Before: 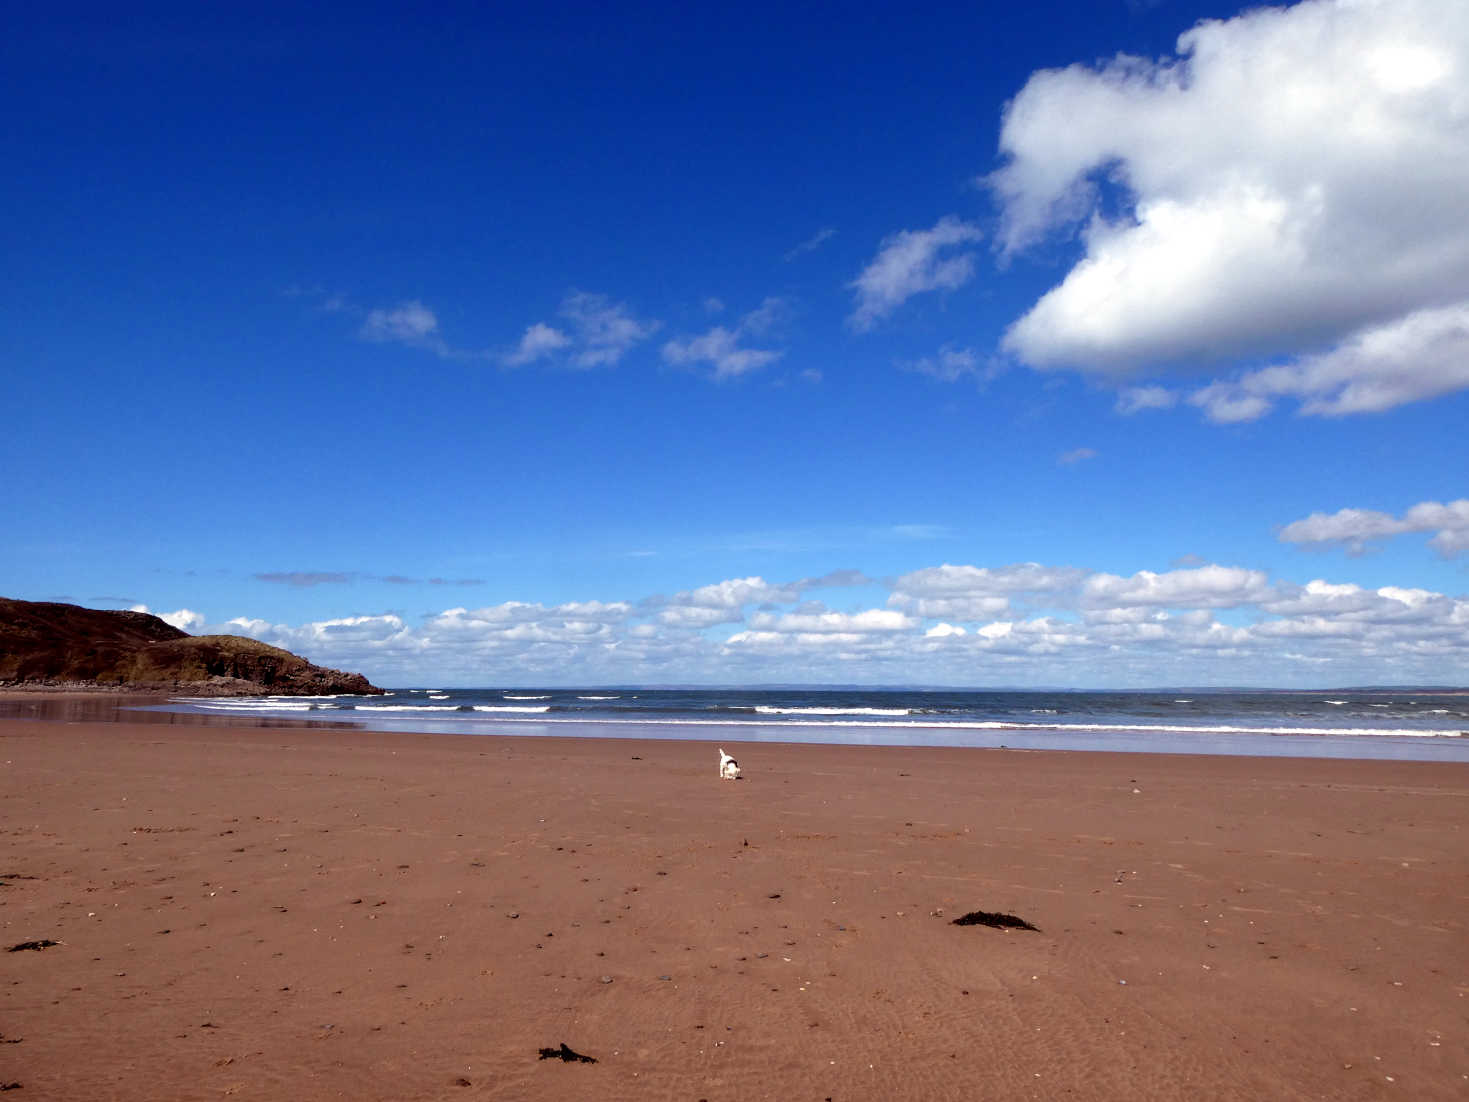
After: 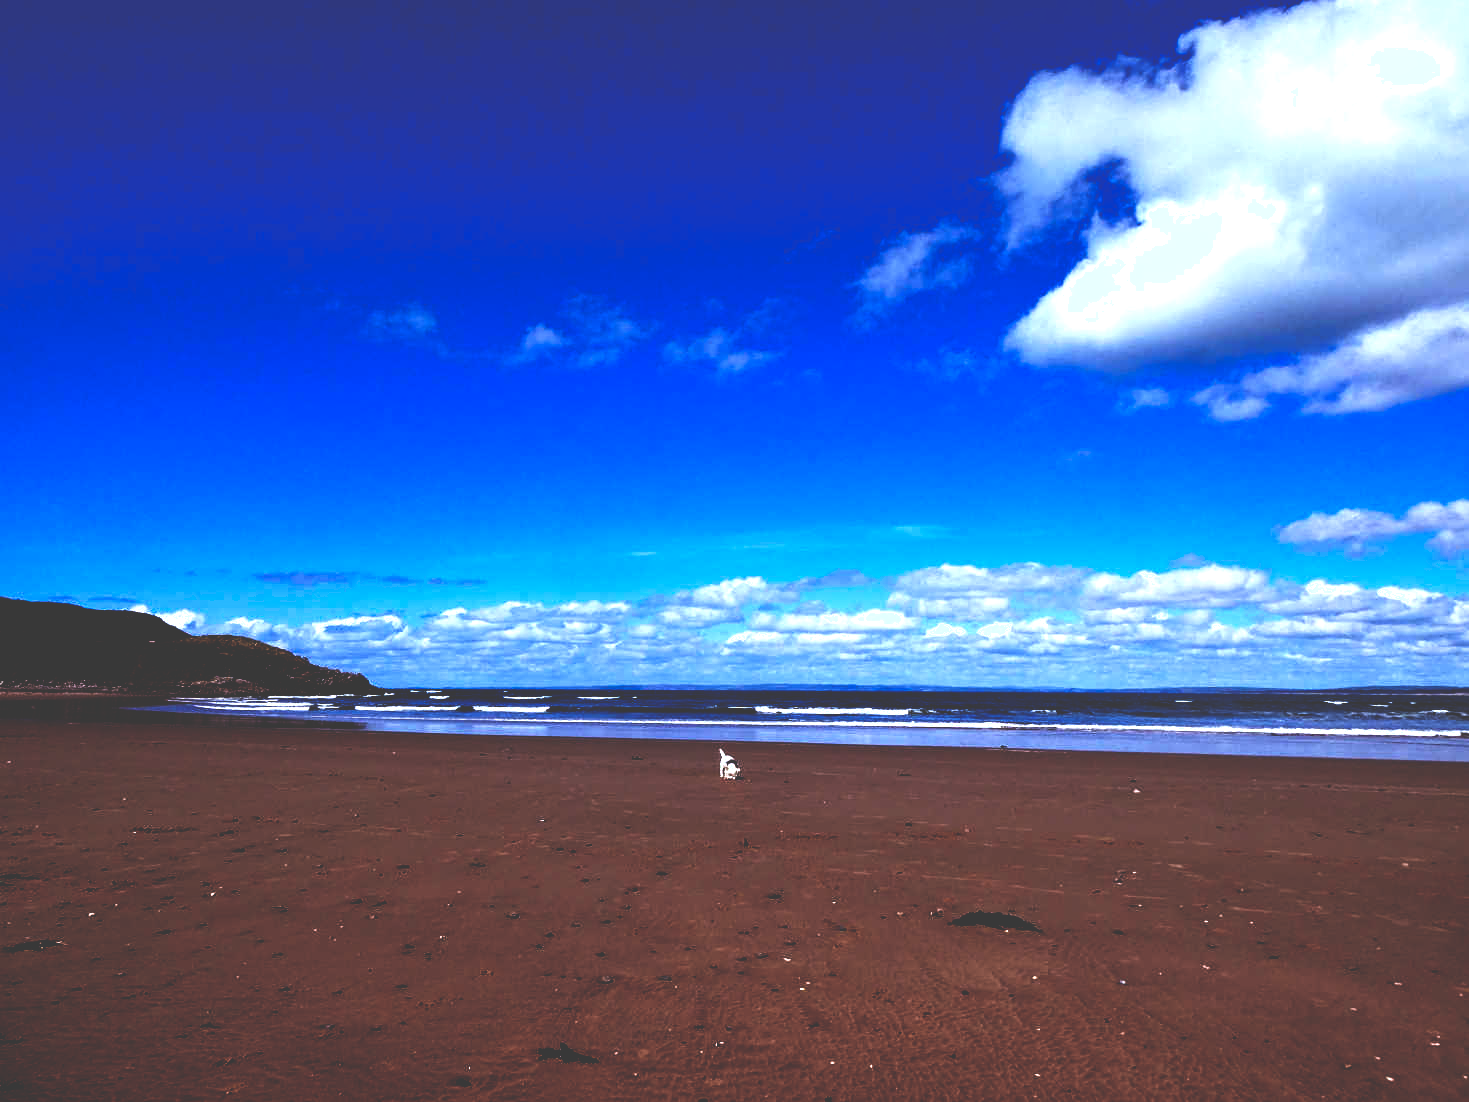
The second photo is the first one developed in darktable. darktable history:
base curve: curves: ch0 [(0, 0.036) (0.083, 0.04) (0.804, 1)], preserve colors none
levels: levels [0, 0.48, 0.961]
white balance: red 0.931, blue 1.11
contrast equalizer: octaves 7, y [[0.509, 0.514, 0.523, 0.542, 0.578, 0.603], [0.5 ×6], [0.509, 0.514, 0.523, 0.542, 0.578, 0.603], [0.001, 0.002, 0.003, 0.005, 0.01, 0.013], [0.001, 0.002, 0.003, 0.005, 0.01, 0.013]]
